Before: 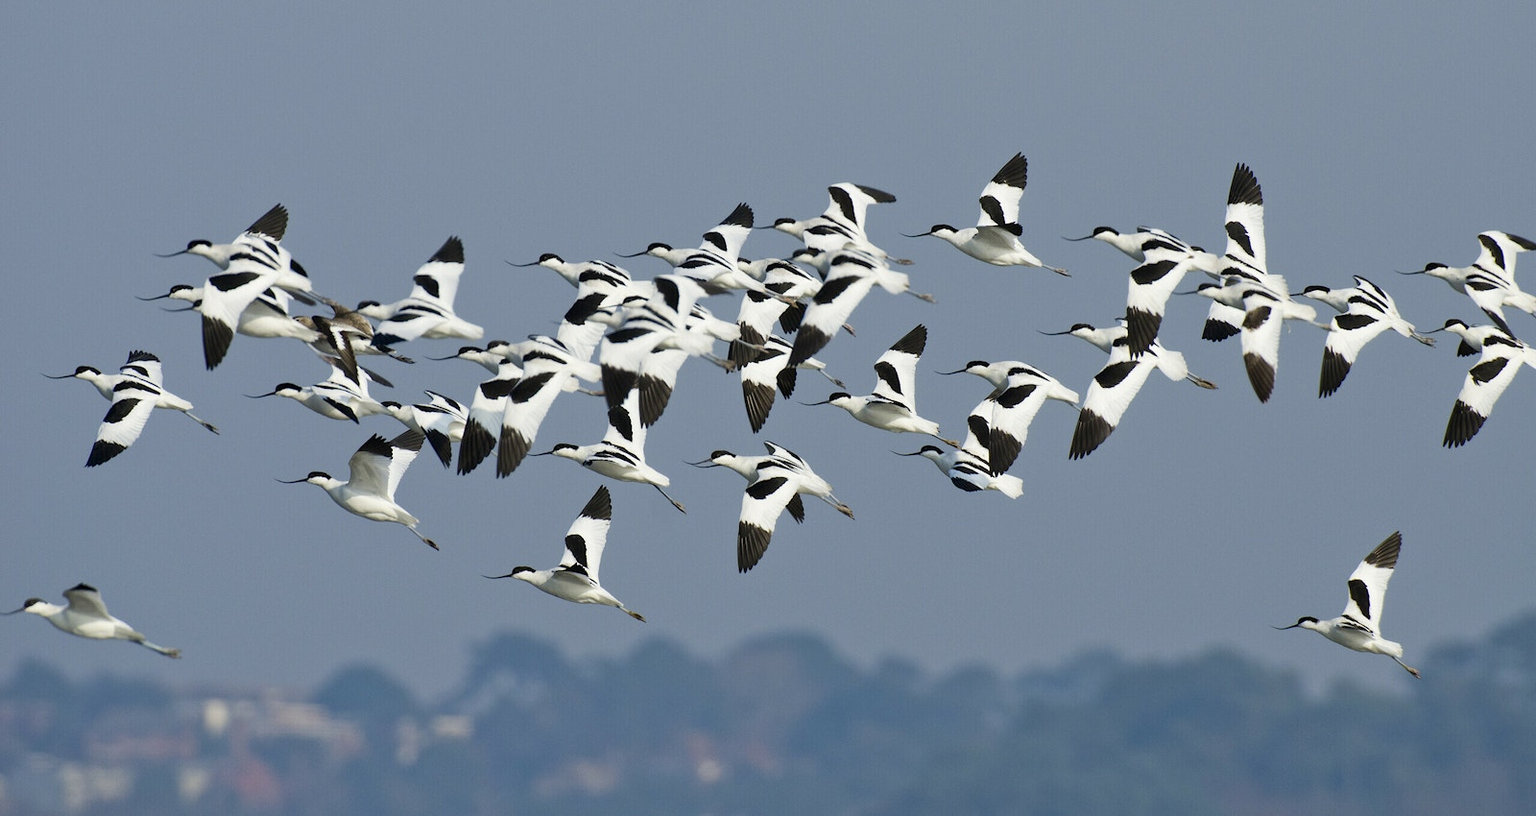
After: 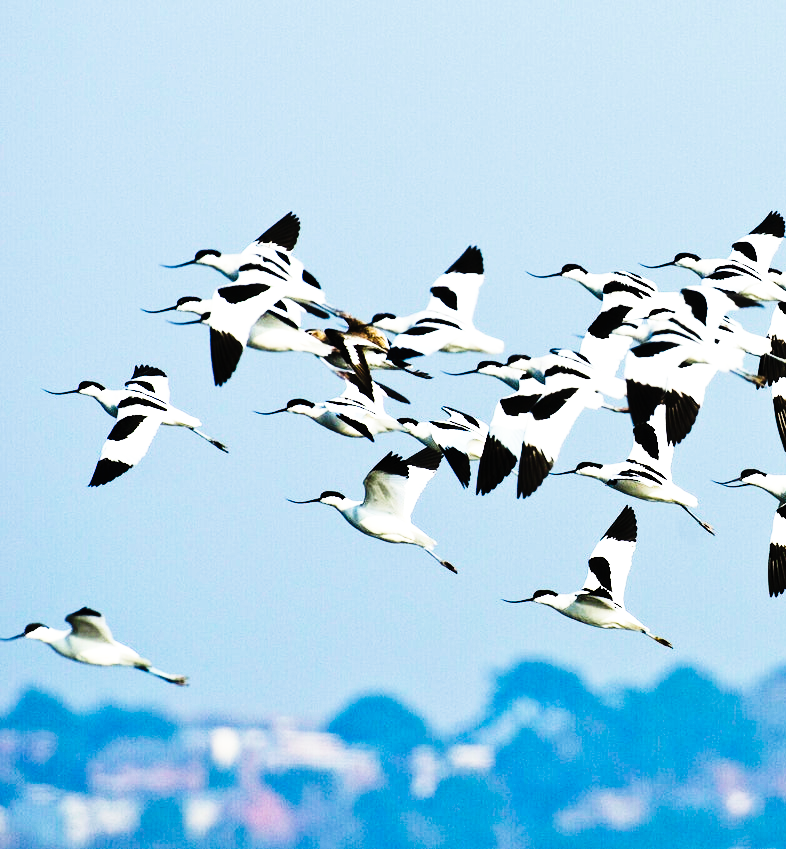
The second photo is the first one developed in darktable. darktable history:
crop and rotate: left 0%, top 0%, right 50.845%
tone equalizer: -8 EV -0.75 EV, -7 EV -0.7 EV, -6 EV -0.6 EV, -5 EV -0.4 EV, -3 EV 0.4 EV, -2 EV 0.6 EV, -1 EV 0.7 EV, +0 EV 0.75 EV, edges refinement/feathering 500, mask exposure compensation -1.57 EV, preserve details no
tone curve: curves: ch0 [(0, 0) (0.003, 0.01) (0.011, 0.012) (0.025, 0.012) (0.044, 0.017) (0.069, 0.021) (0.1, 0.025) (0.136, 0.03) (0.177, 0.037) (0.224, 0.052) (0.277, 0.092) (0.335, 0.16) (0.399, 0.3) (0.468, 0.463) (0.543, 0.639) (0.623, 0.796) (0.709, 0.904) (0.801, 0.962) (0.898, 0.988) (1, 1)], preserve colors none
contrast brightness saturation: contrast 0.03, brightness 0.06, saturation 0.13
